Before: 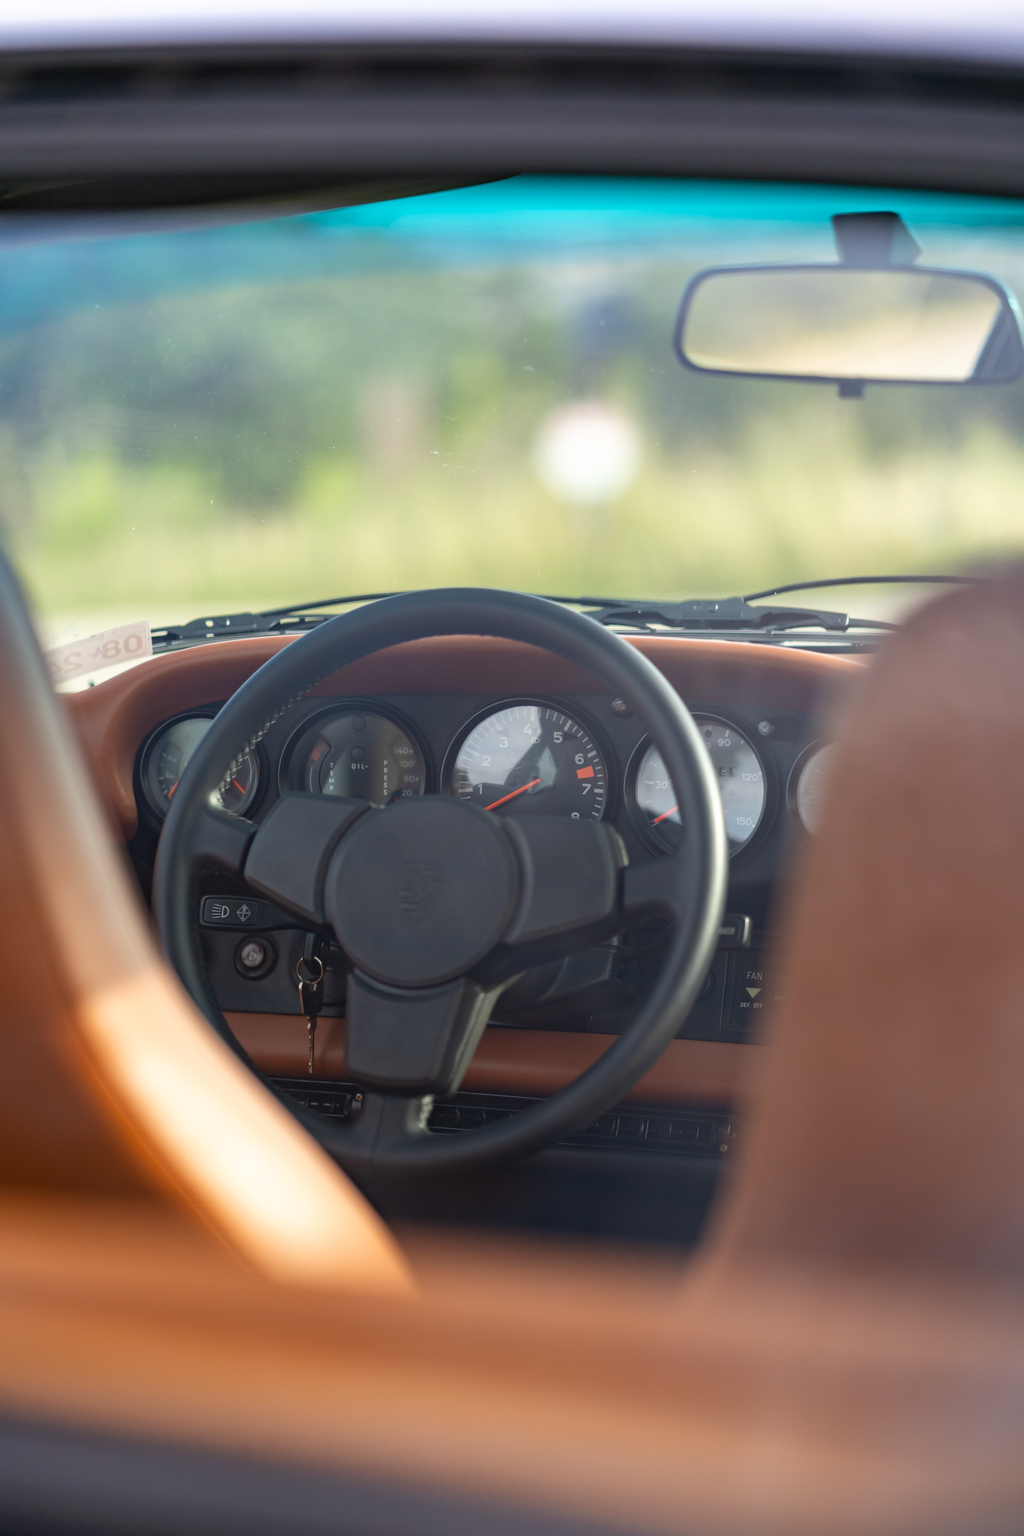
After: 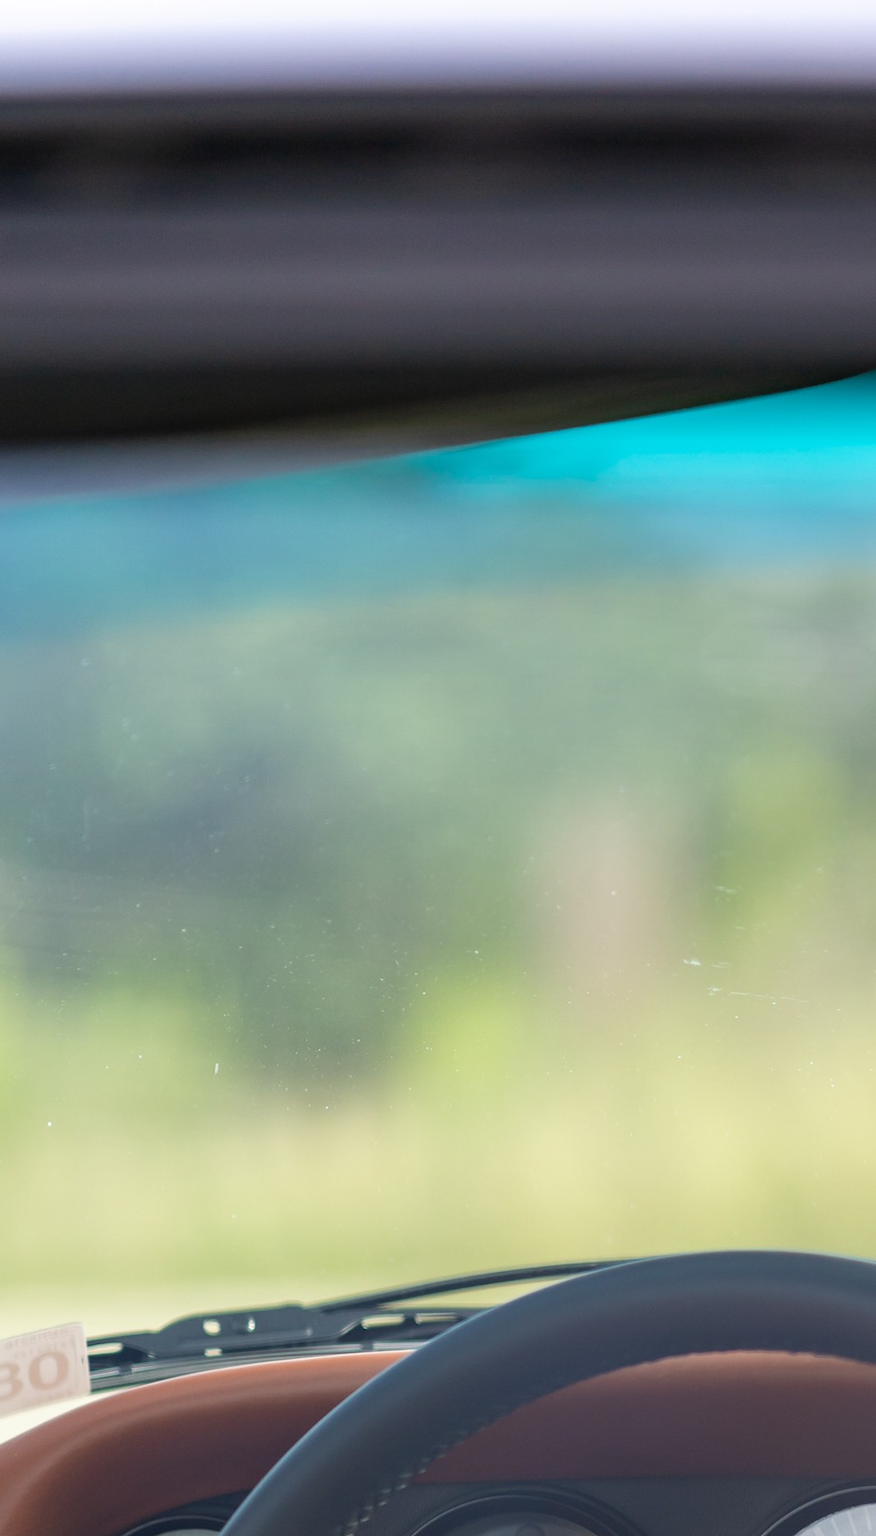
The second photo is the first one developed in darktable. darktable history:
exposure: compensate highlight preservation false
crop and rotate: left 10.816%, top 0.077%, right 49.017%, bottom 53.015%
